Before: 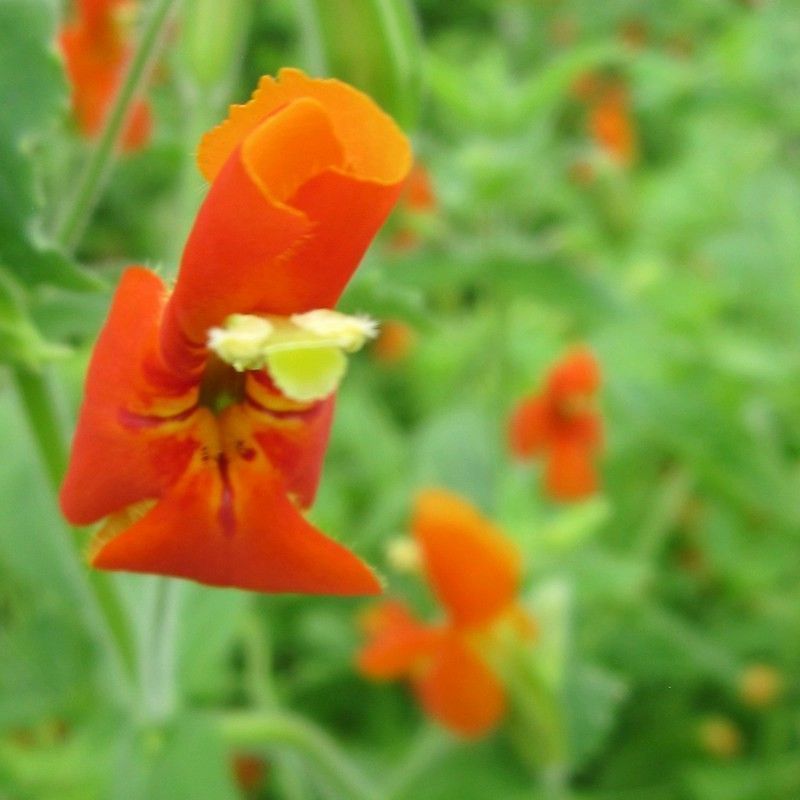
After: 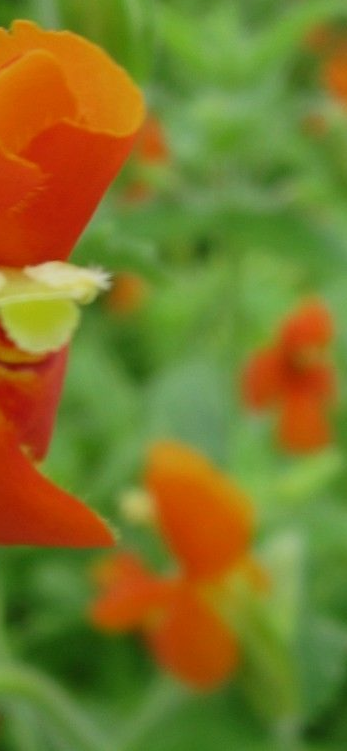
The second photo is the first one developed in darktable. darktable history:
exposure: exposure -0.582 EV, compensate highlight preservation false
crop: left 33.452%, top 6.025%, right 23.155%
